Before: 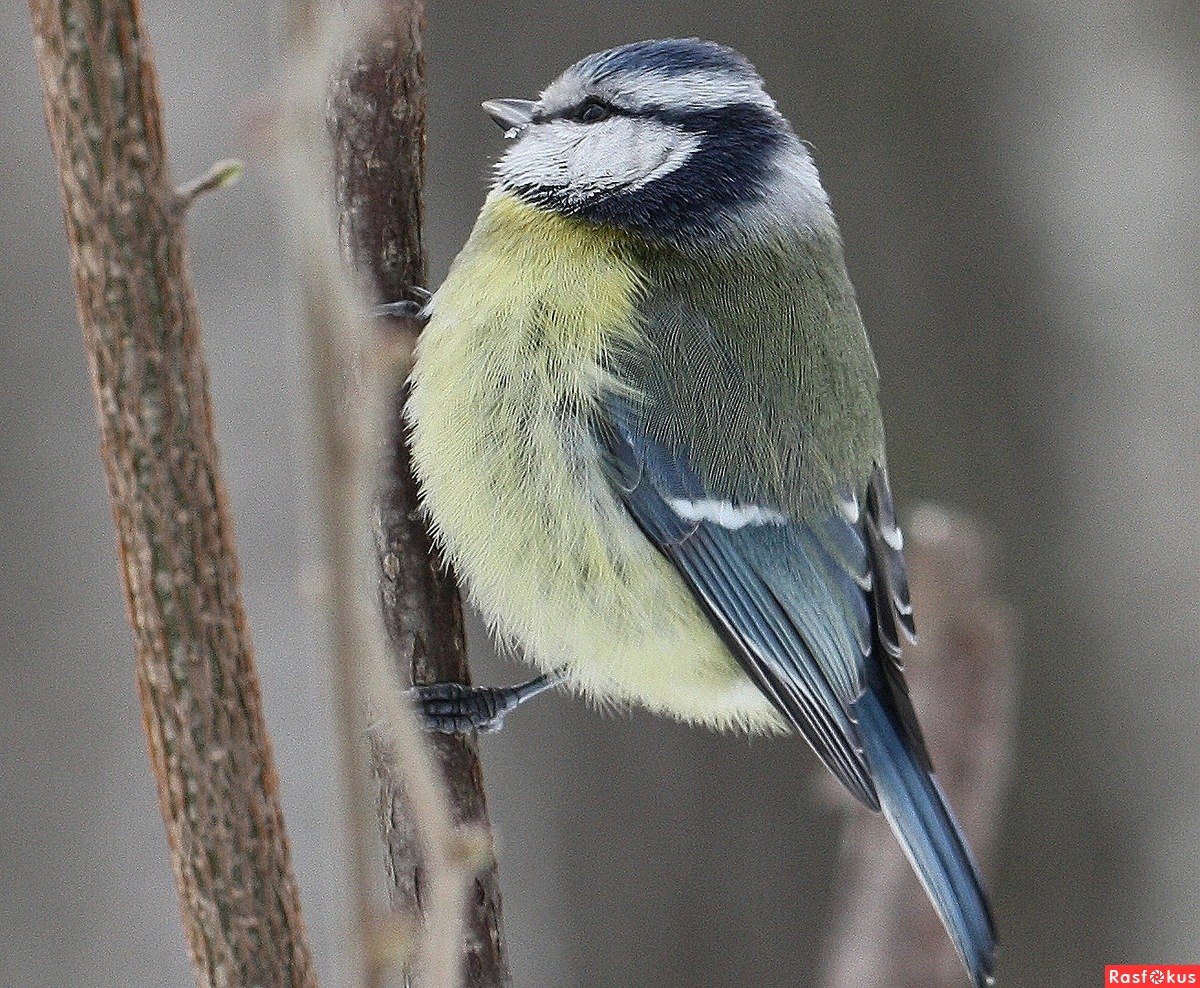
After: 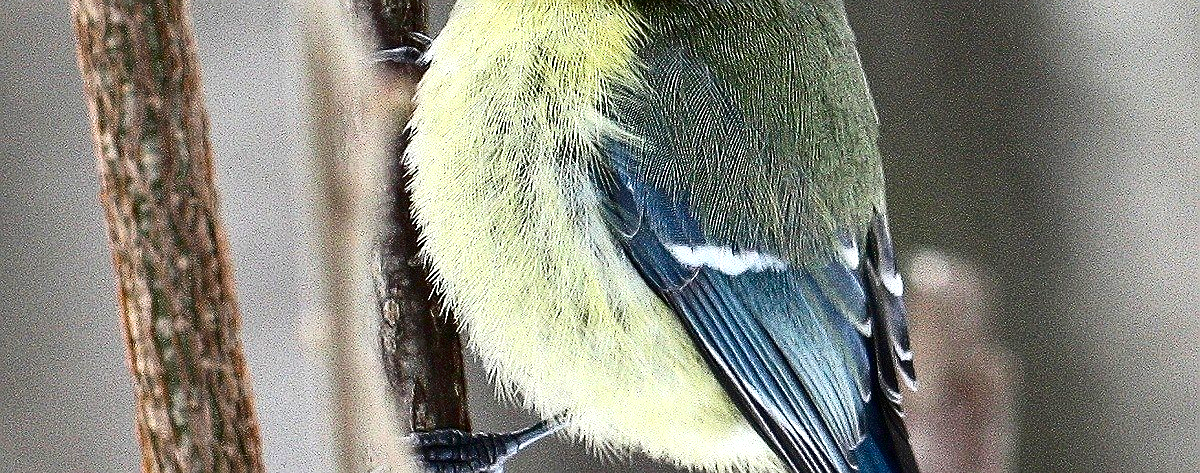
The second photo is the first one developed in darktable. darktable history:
crop and rotate: top 25.791%, bottom 26.288%
contrast brightness saturation: contrast 0.224, brightness -0.192, saturation 0.236
sharpen: radius 0.974, amount 0.61
exposure: exposure 0.75 EV, compensate exposure bias true, compensate highlight preservation false
